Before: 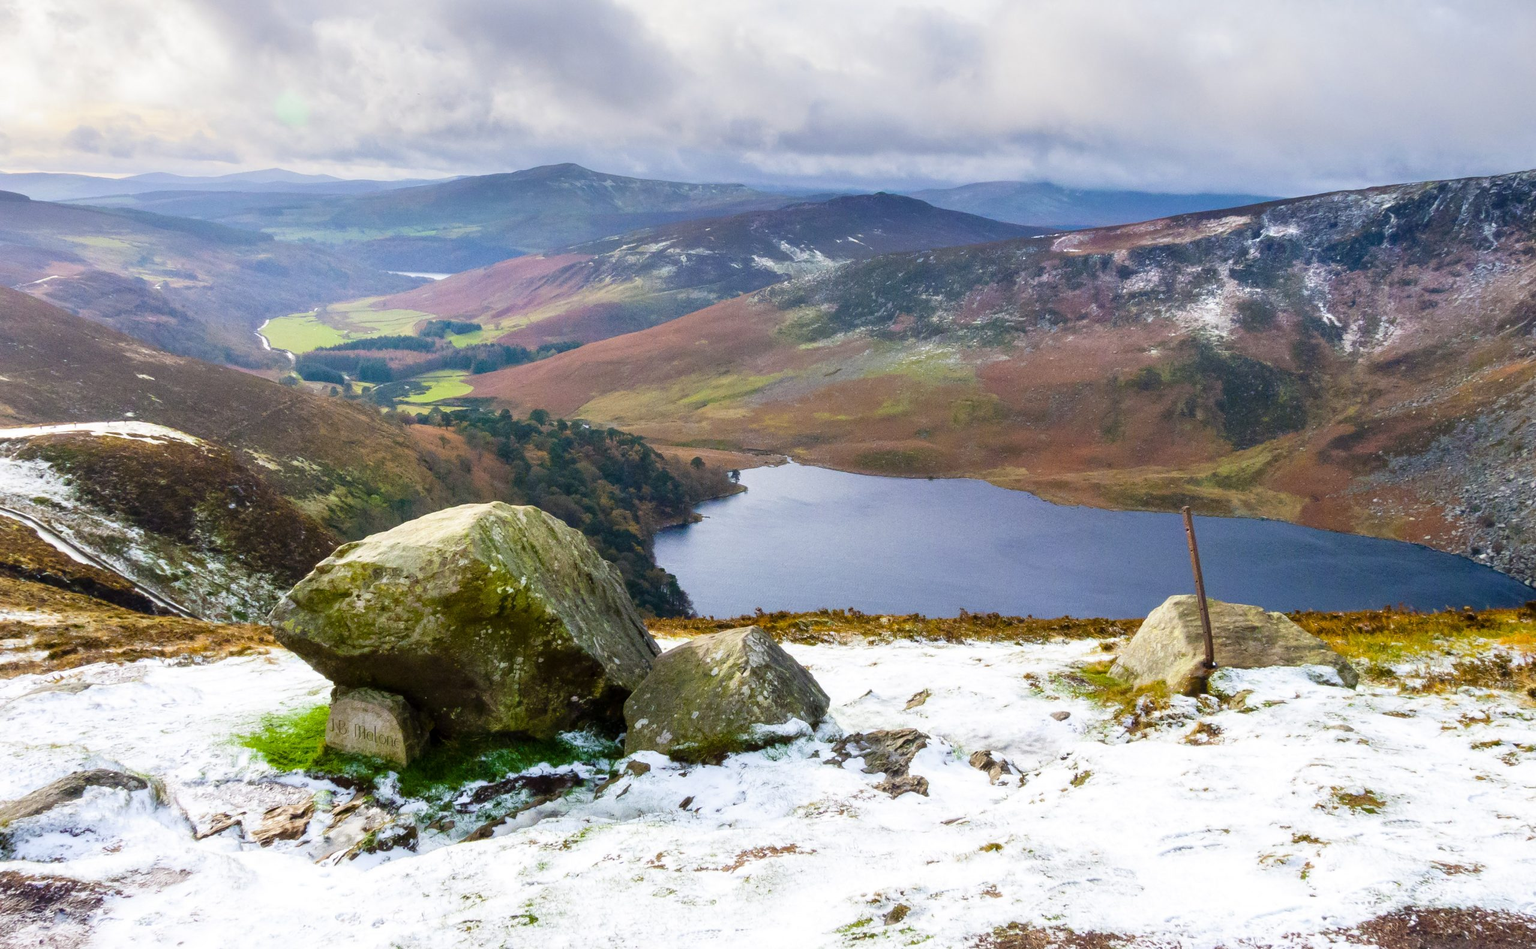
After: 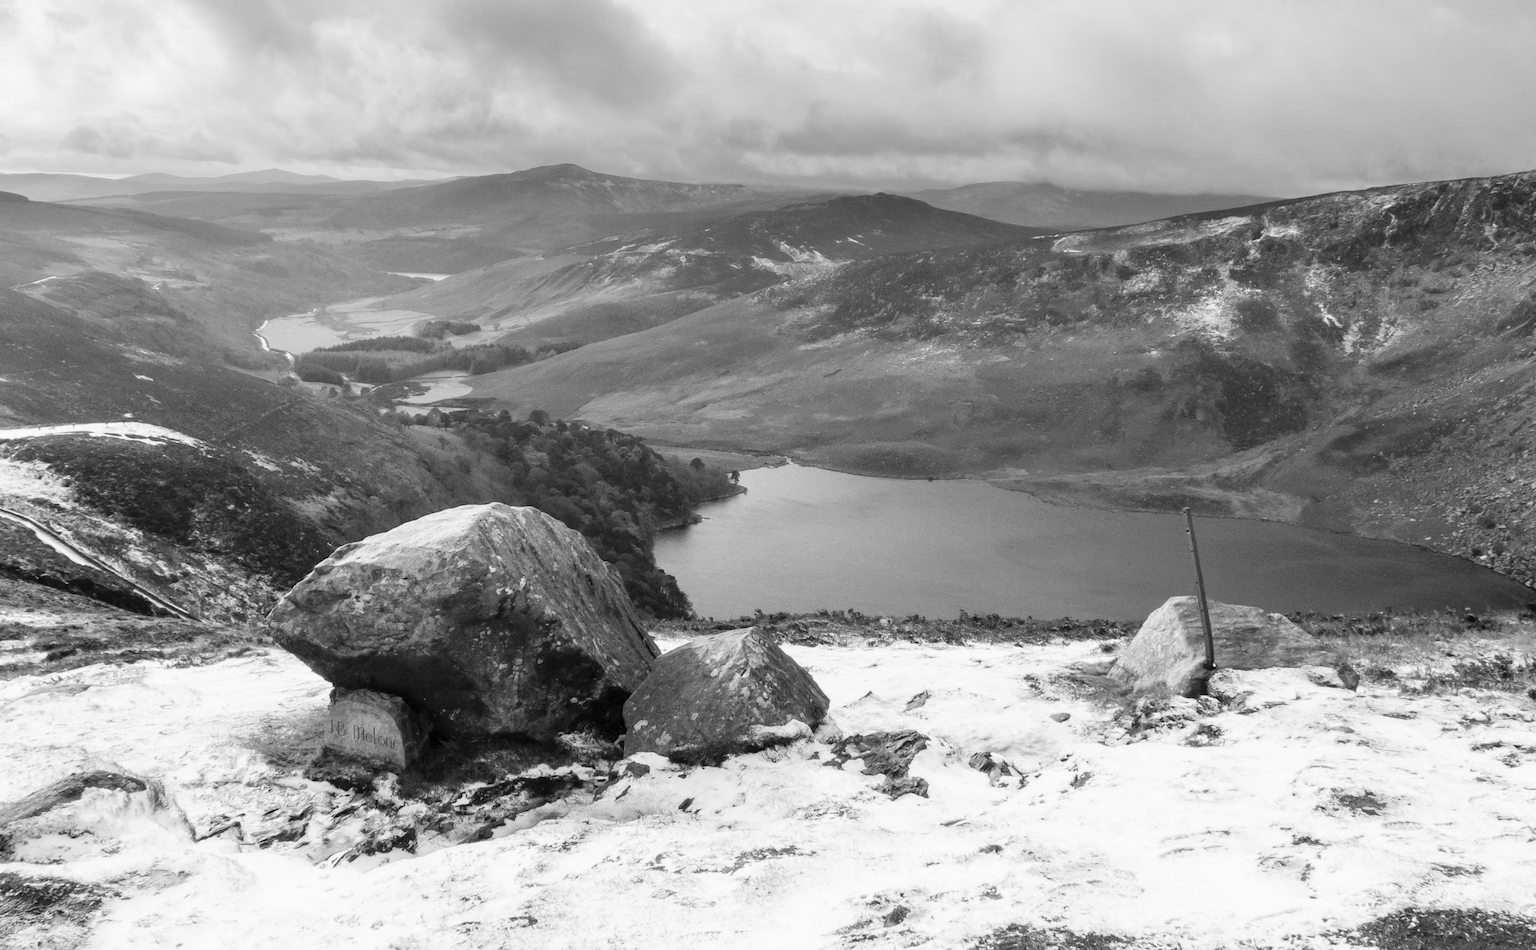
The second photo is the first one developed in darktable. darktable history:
crop and rotate: left 0.126%
monochrome: a -6.99, b 35.61, size 1.4
local contrast: mode bilateral grid, contrast 100, coarseness 100, detail 91%, midtone range 0.2
